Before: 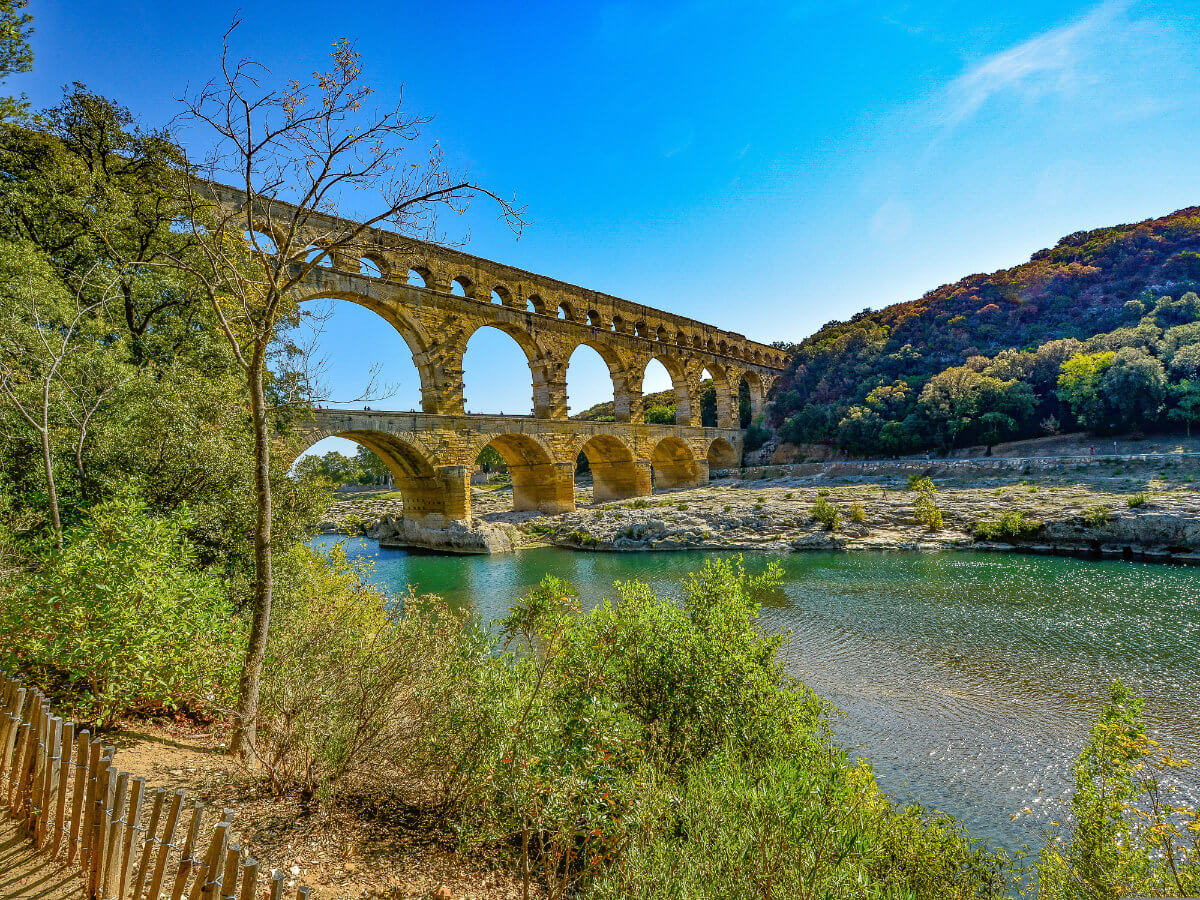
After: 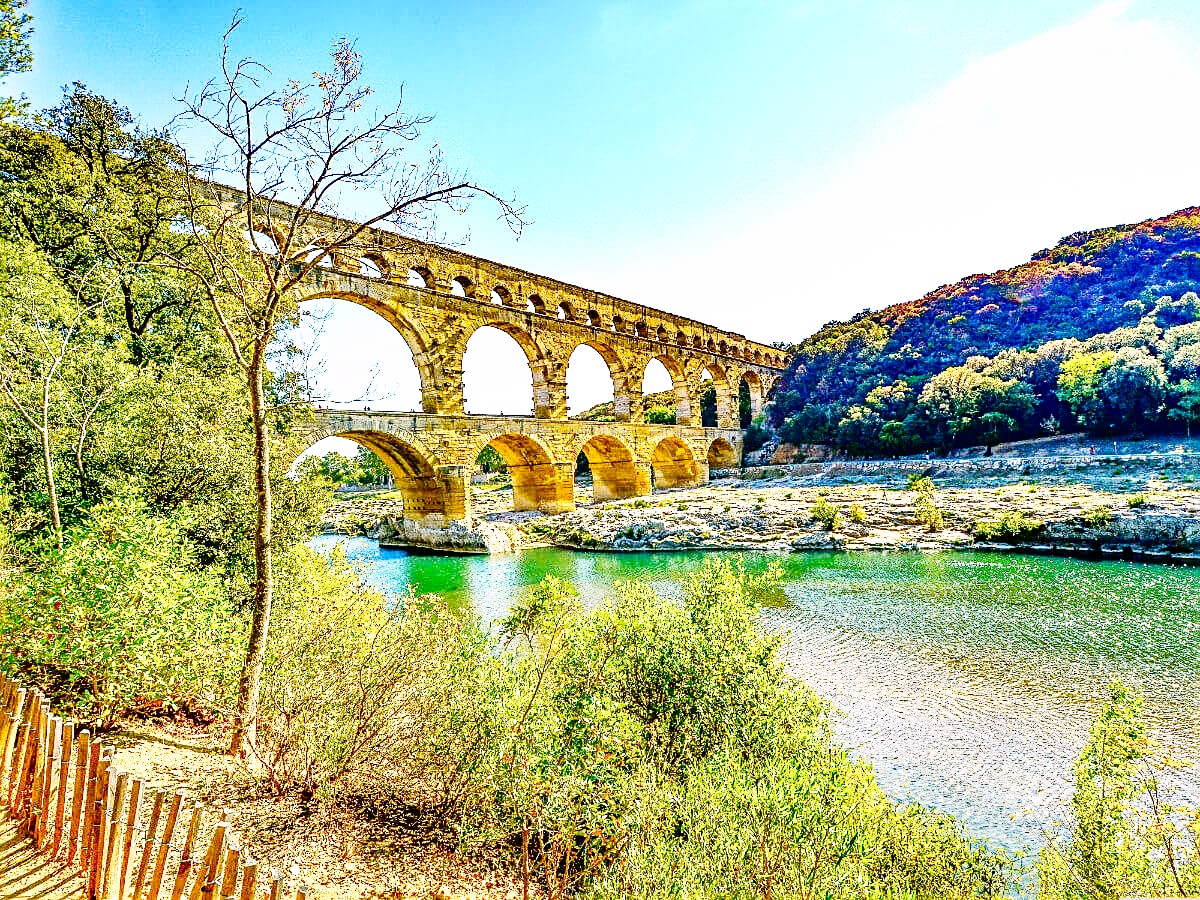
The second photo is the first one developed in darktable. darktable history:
sharpen: radius 2.191, amount 0.382, threshold 0.108
base curve: curves: ch0 [(0, 0.003) (0.001, 0.002) (0.006, 0.004) (0.02, 0.022) (0.048, 0.086) (0.094, 0.234) (0.162, 0.431) (0.258, 0.629) (0.385, 0.8) (0.548, 0.918) (0.751, 0.988) (1, 1)], preserve colors none
levels: mode automatic, levels [0.093, 0.434, 0.988]
tone equalizer: mask exposure compensation -0.504 EV
contrast brightness saturation: contrast 0.096, brightness -0.276, saturation 0.139
color correction: highlights a* 3.19, highlights b* 1.85, saturation 1.17
exposure: black level correction 0, exposure 1.001 EV, compensate exposure bias true, compensate highlight preservation false
